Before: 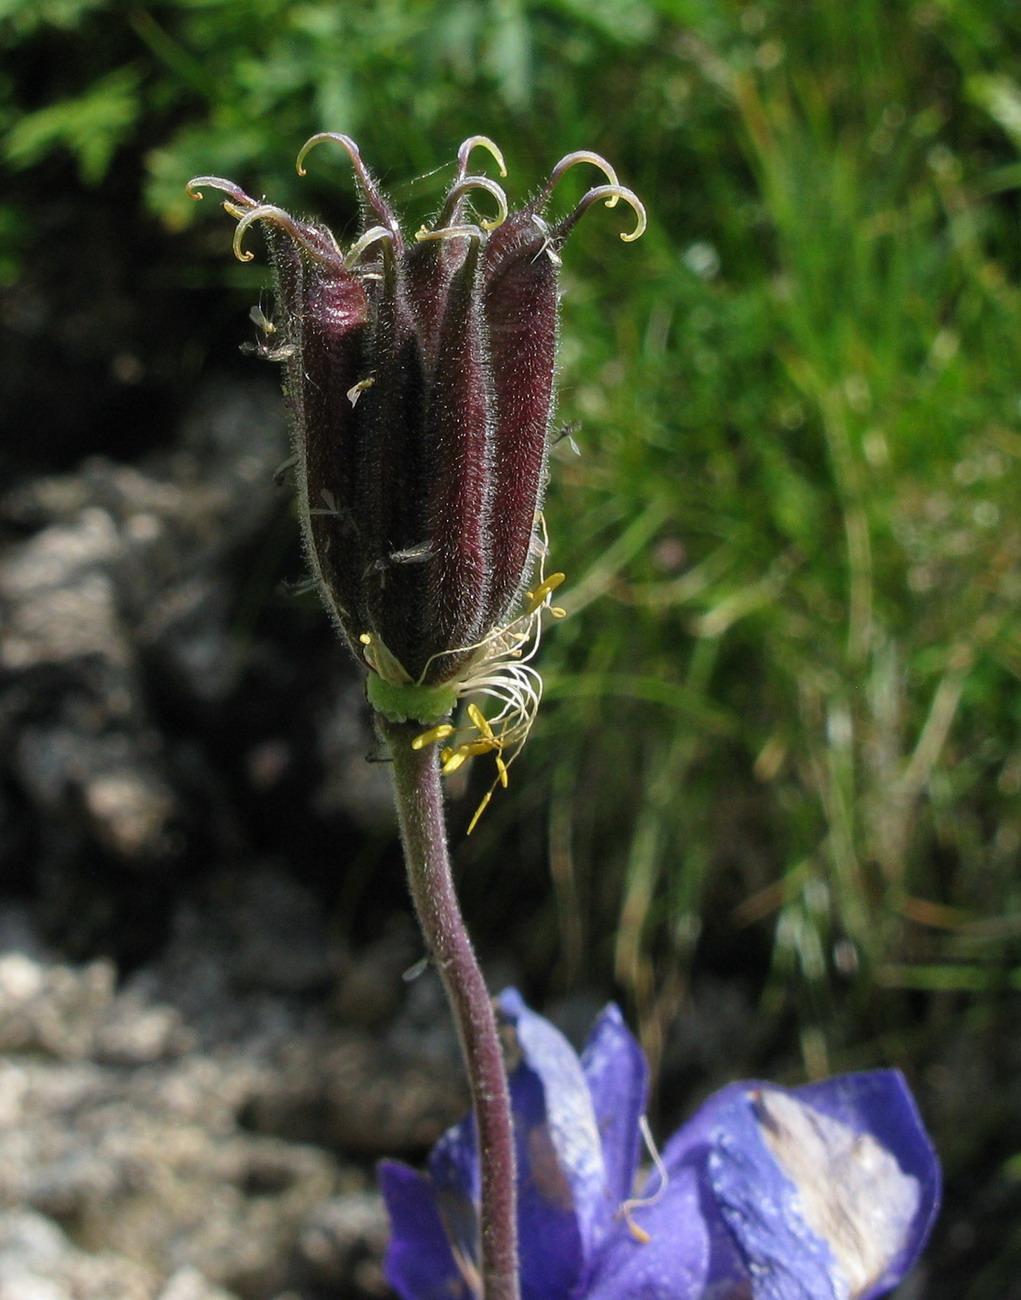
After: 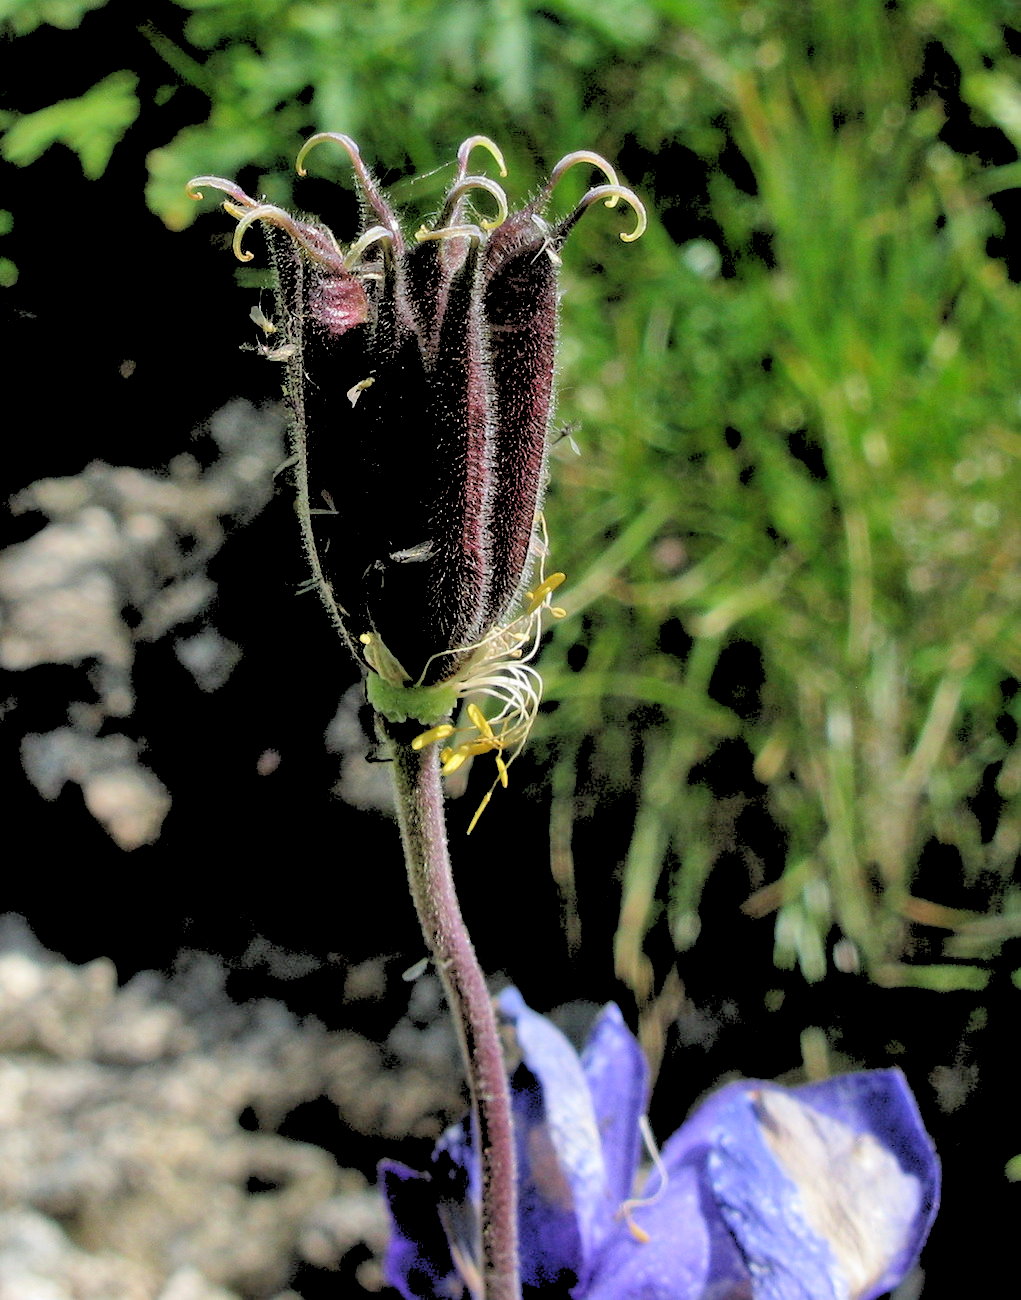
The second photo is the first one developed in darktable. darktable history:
shadows and highlights: shadows 37.27, highlights -28.18, soften with gaussian
rgb levels: levels [[0.027, 0.429, 0.996], [0, 0.5, 1], [0, 0.5, 1]]
